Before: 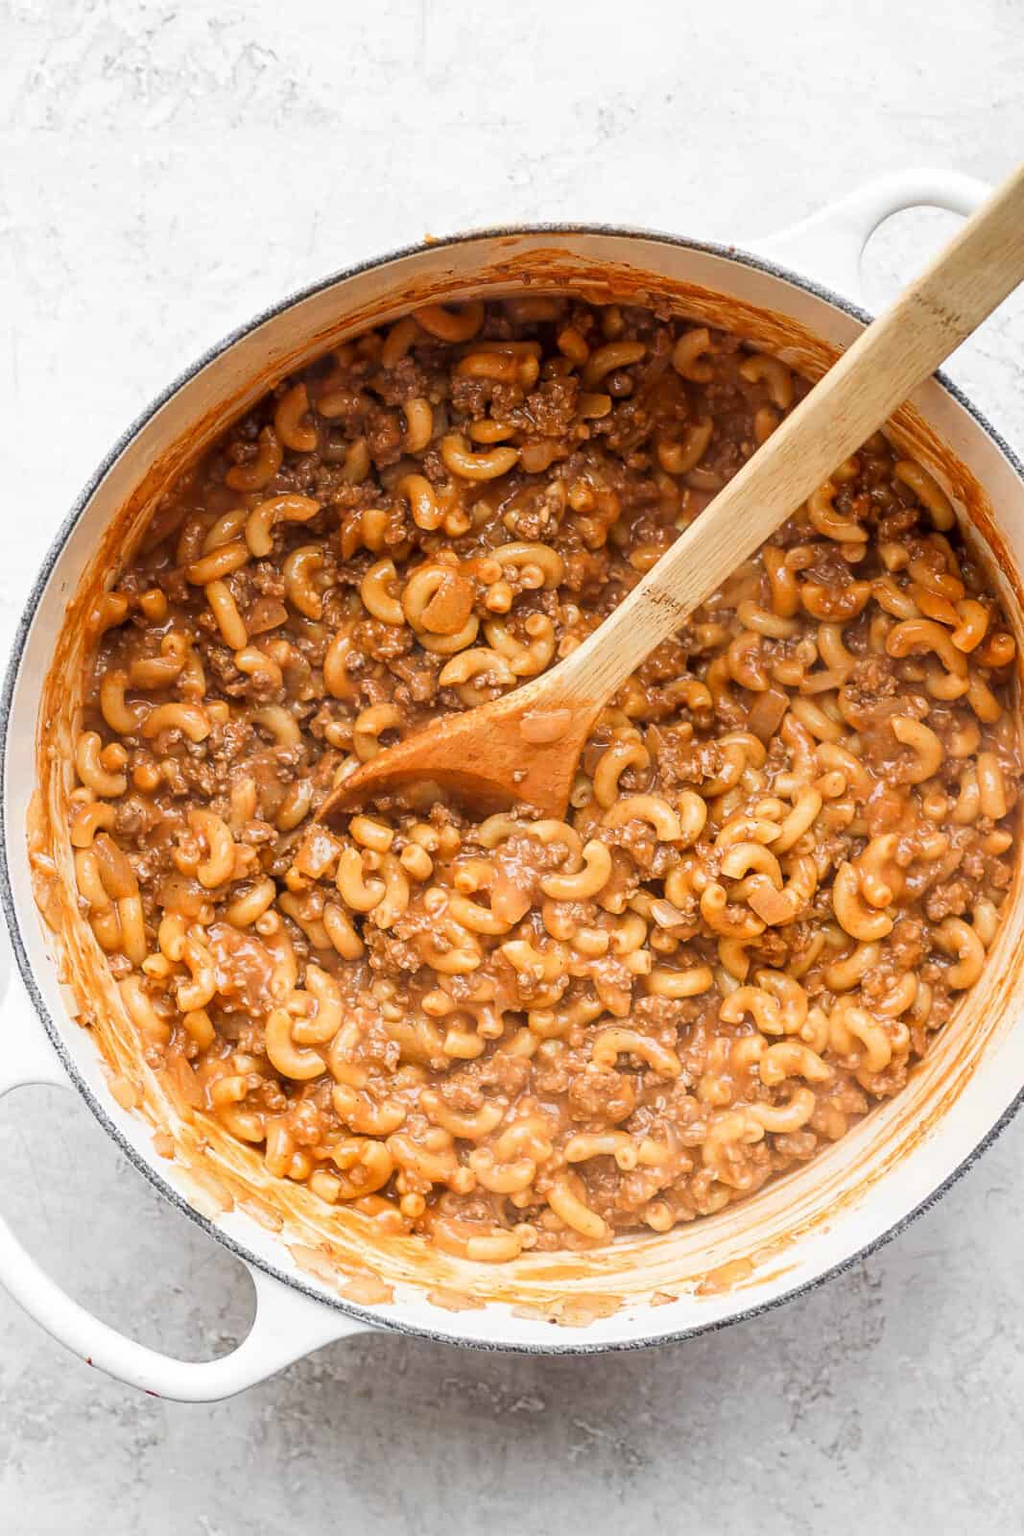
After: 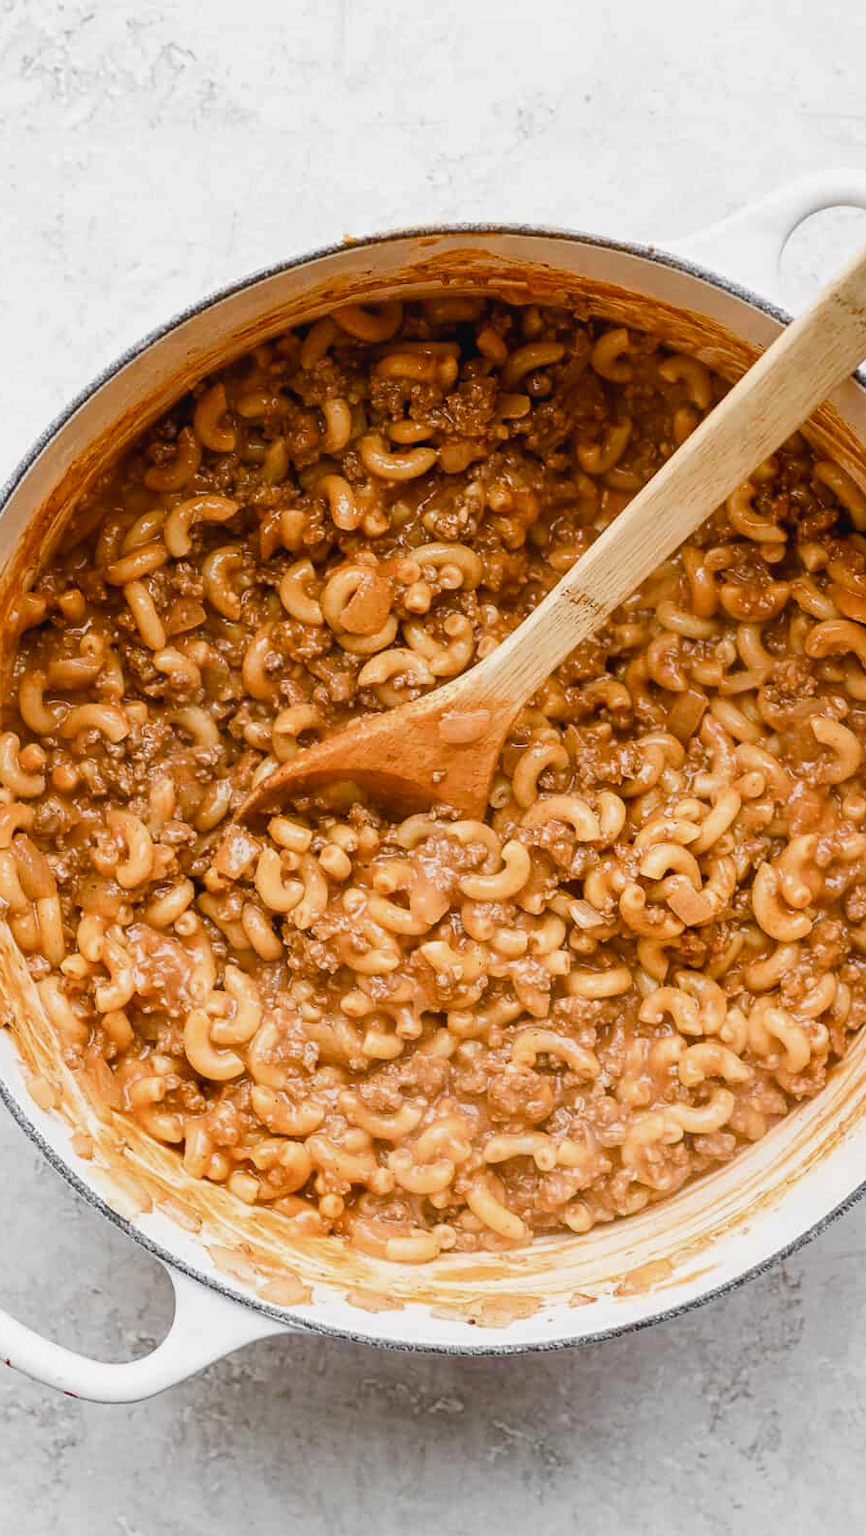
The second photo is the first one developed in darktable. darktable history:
crop: left 8.055%, right 7.39%
color balance rgb: shadows lift › luminance -10.191%, shadows lift › chroma 0.692%, shadows lift › hue 109.97°, power › hue 313.3°, global offset › luminance -0.371%, linear chroma grading › shadows -10.544%, linear chroma grading › global chroma 19.961%, perceptual saturation grading › global saturation 20%, perceptual saturation grading › highlights -49.612%, perceptual saturation grading › shadows 25.721%, global vibrance 20%
contrast brightness saturation: contrast -0.071, brightness -0.033, saturation -0.105
